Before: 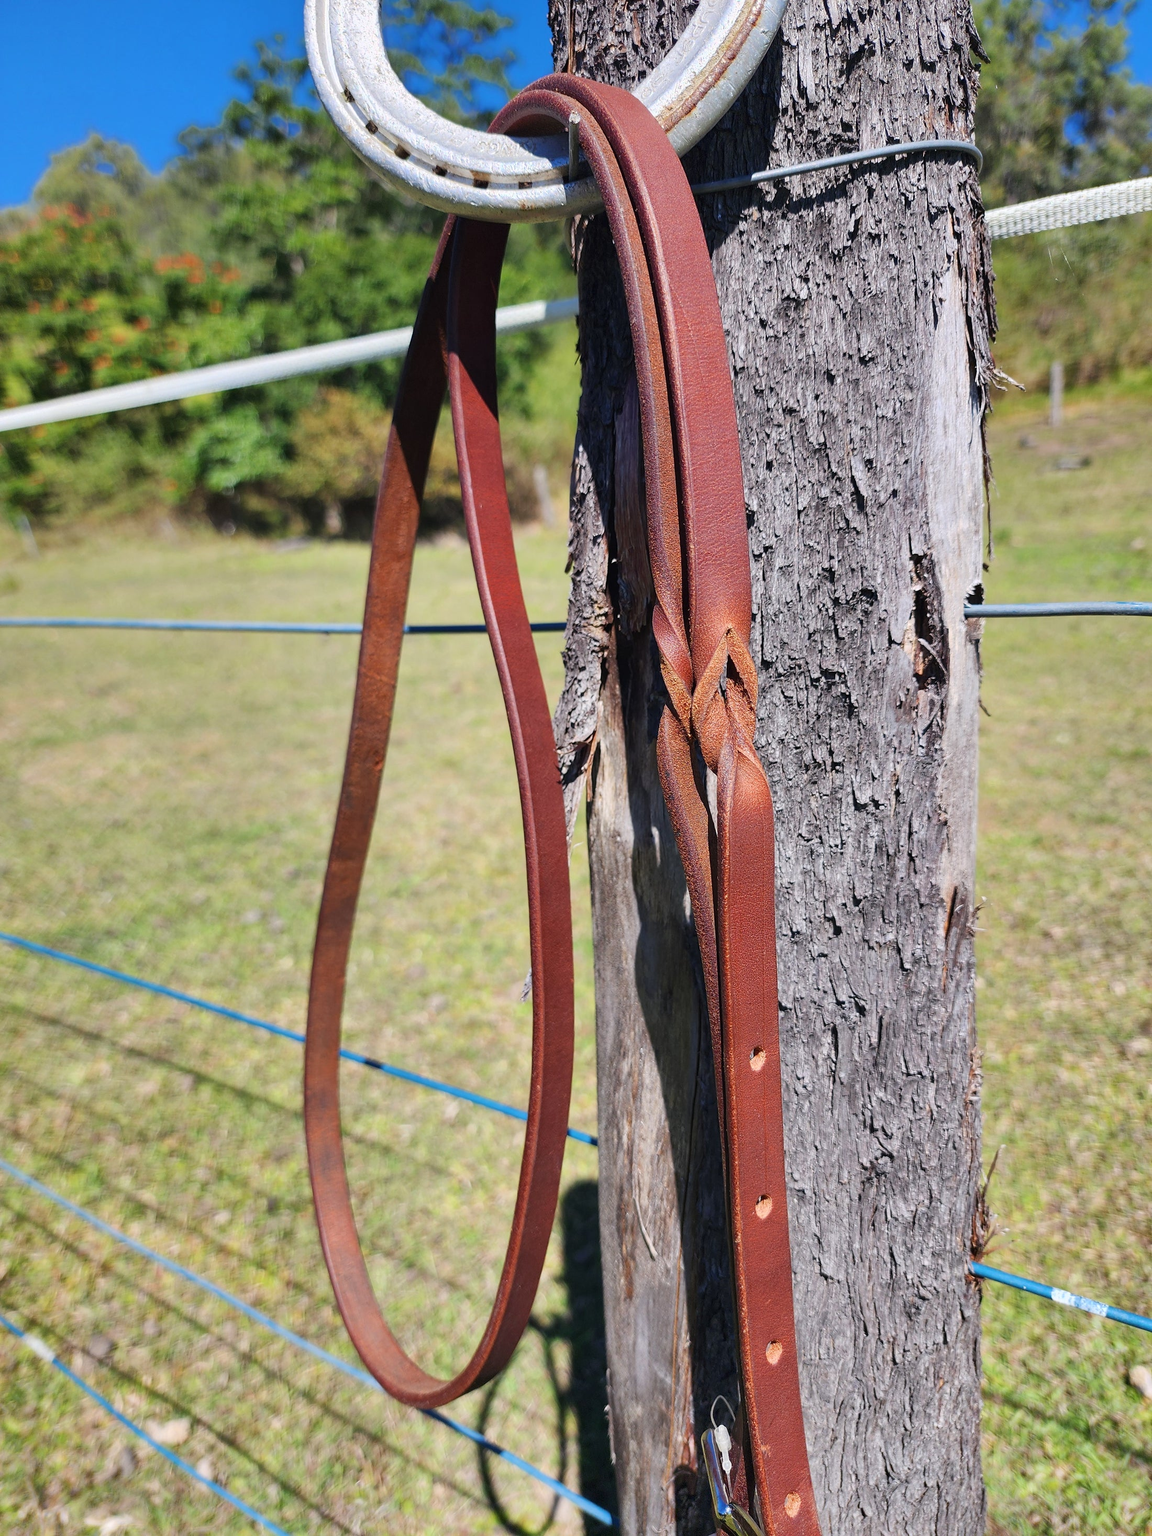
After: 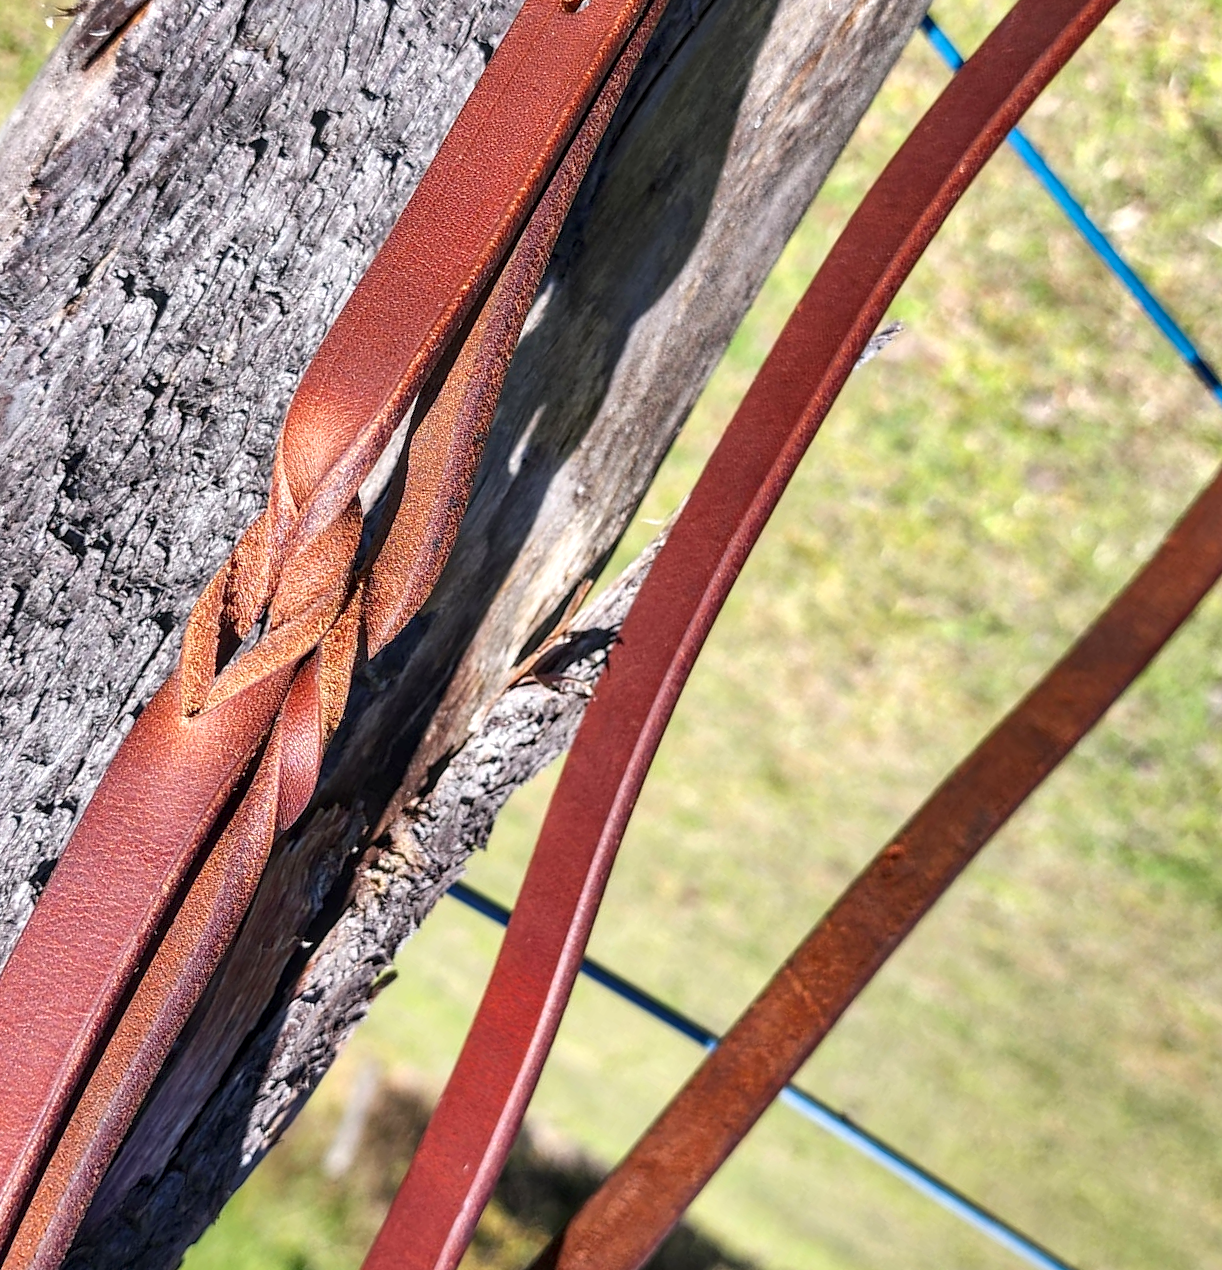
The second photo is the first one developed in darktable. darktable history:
crop and rotate: angle 147.93°, left 9.188%, top 15.67%, right 4.408%, bottom 16.961%
local contrast: detail 130%
shadows and highlights: soften with gaussian
exposure: black level correction 0.001, exposure 0.499 EV, compensate highlight preservation false
